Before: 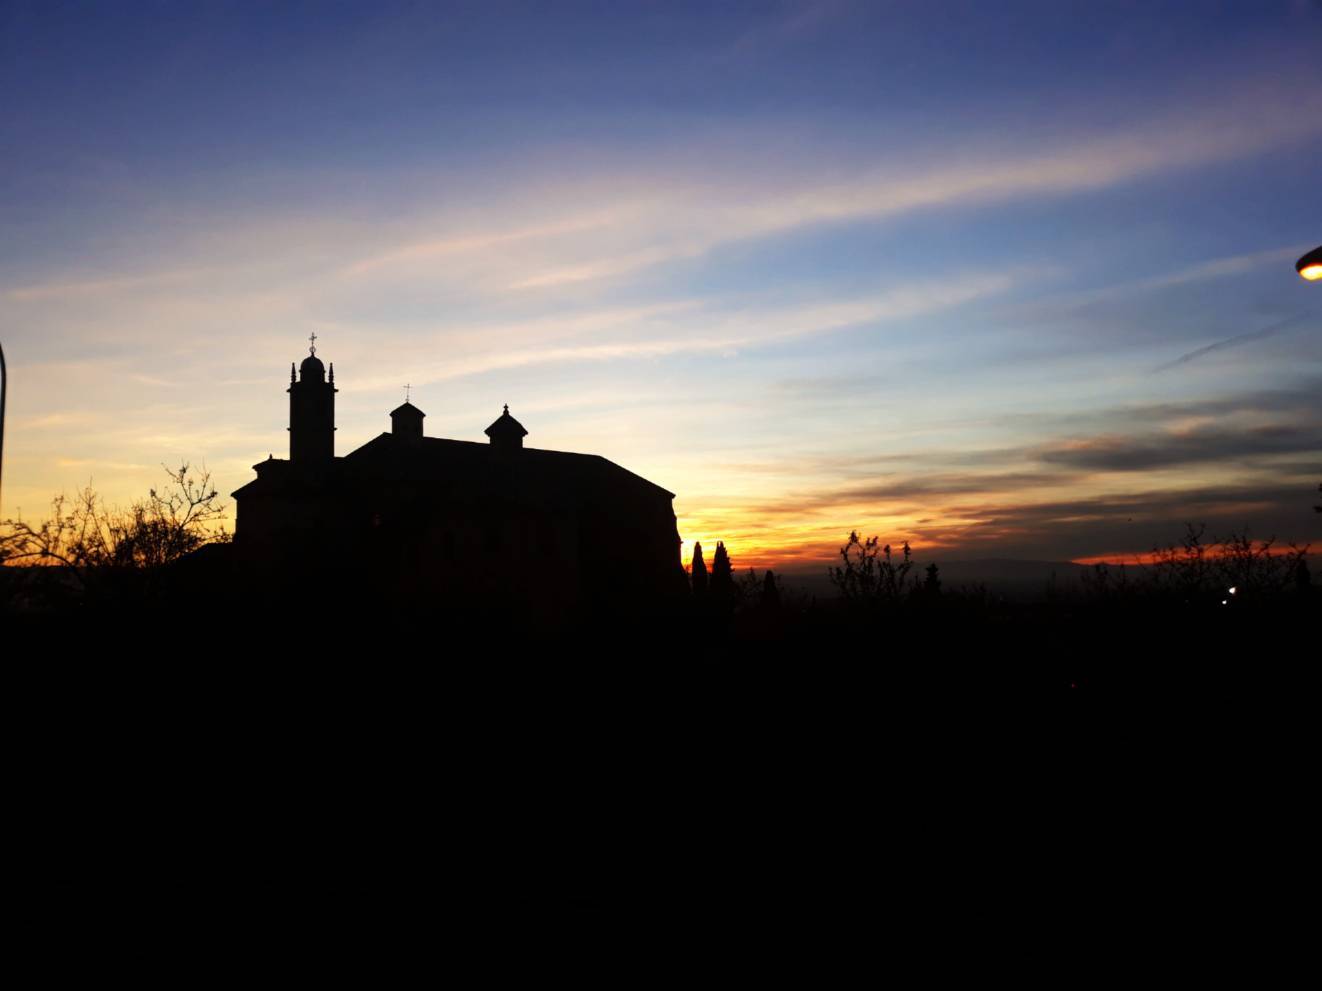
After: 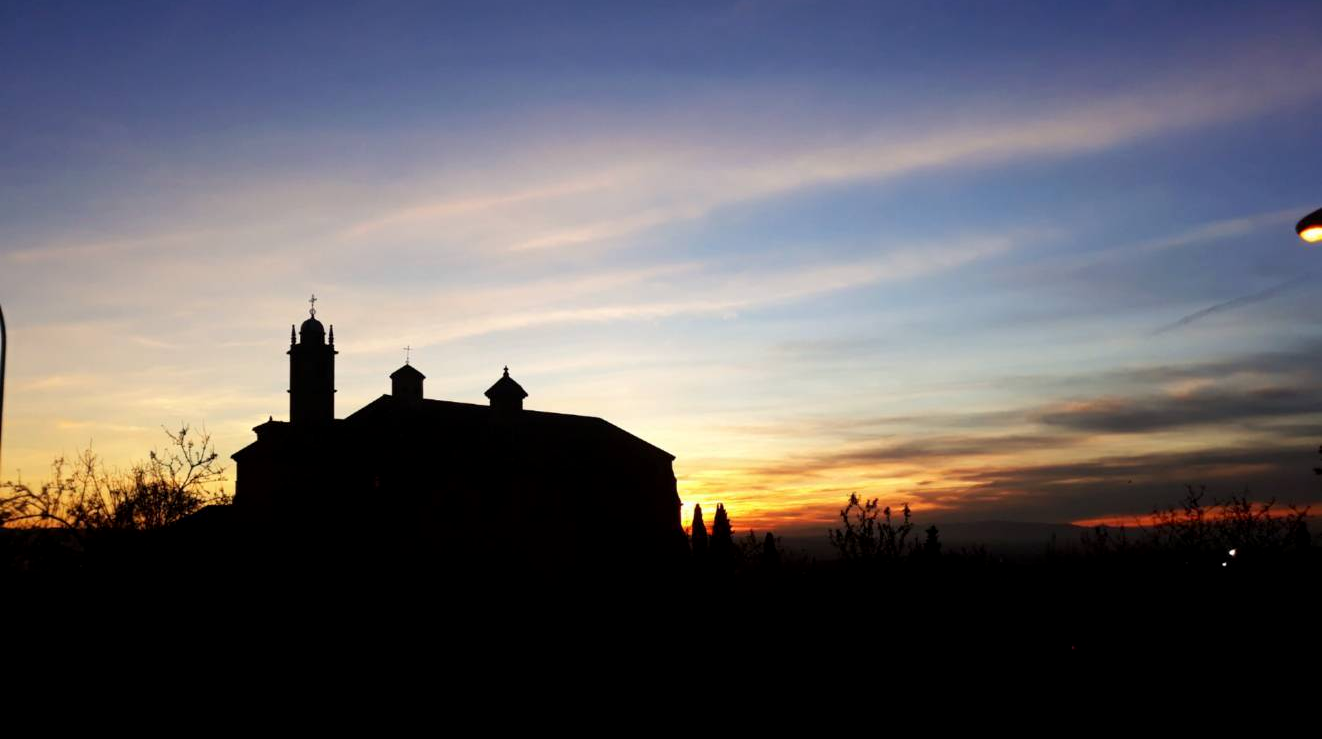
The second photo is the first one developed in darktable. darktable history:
crop: top 3.851%, bottom 21.574%
exposure: black level correction 0.002, compensate exposure bias true, compensate highlight preservation false
